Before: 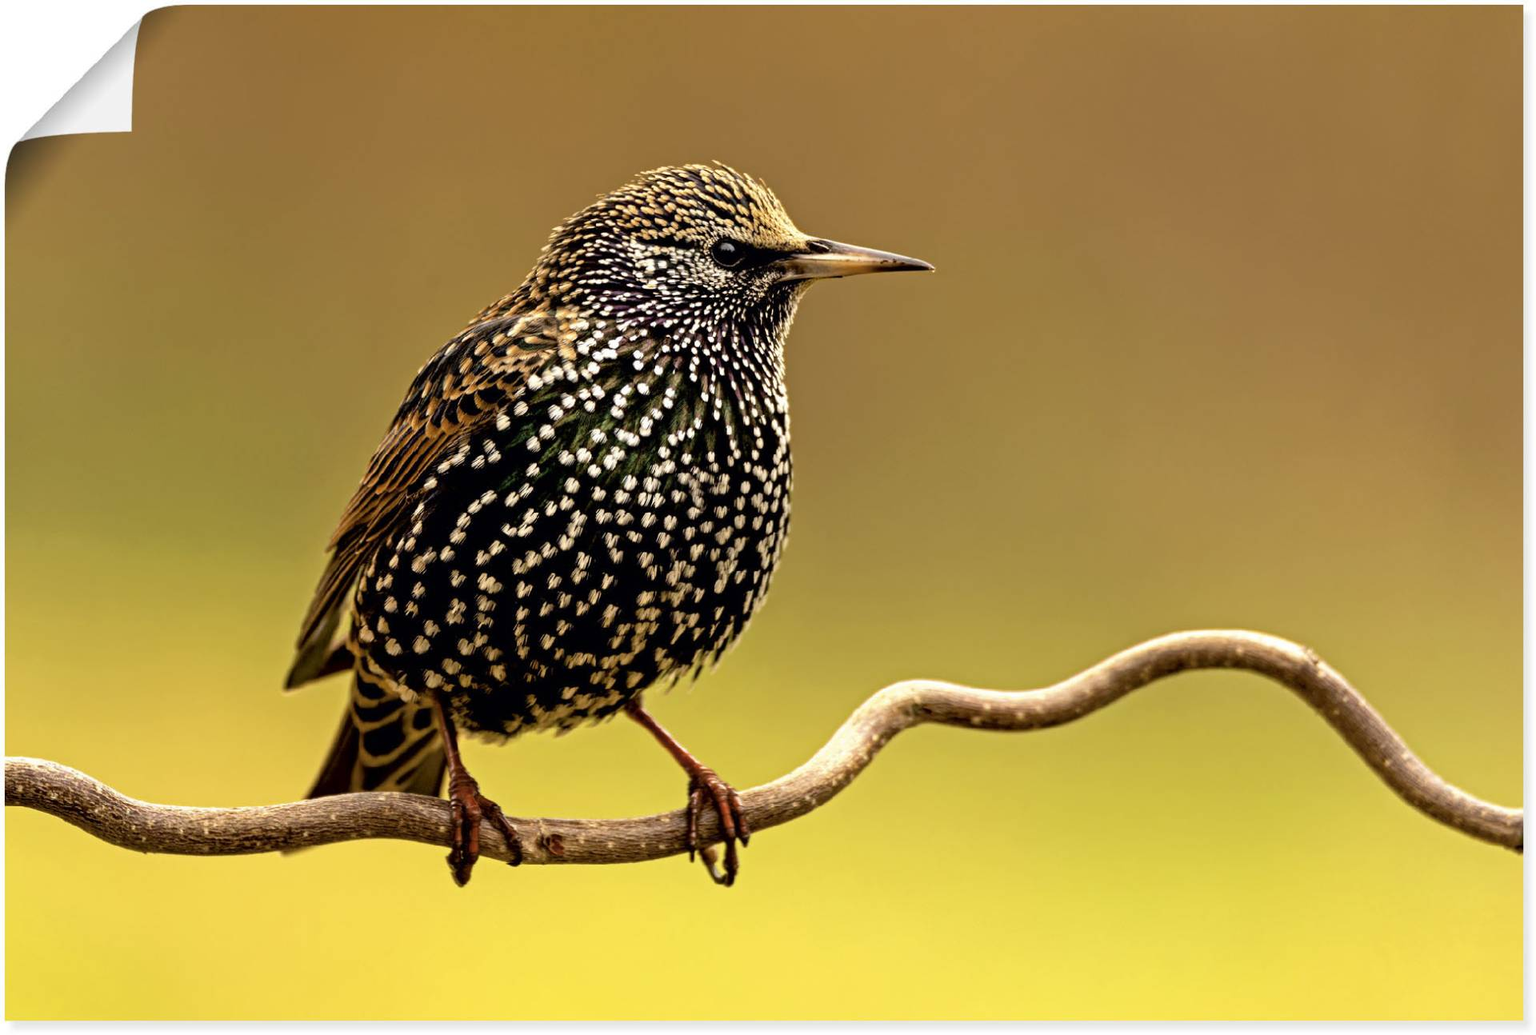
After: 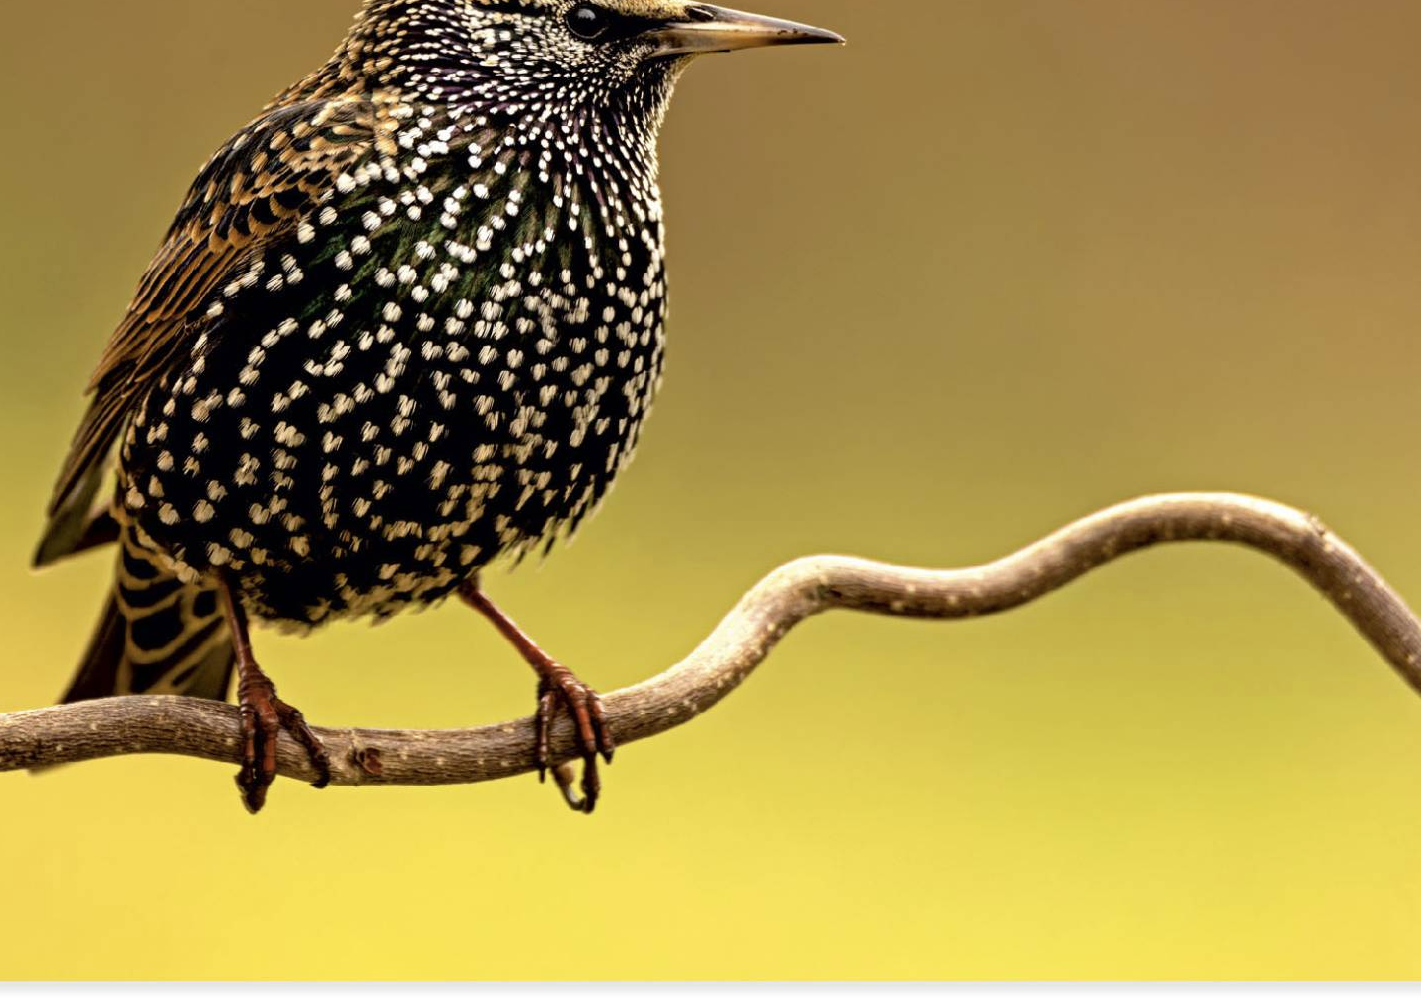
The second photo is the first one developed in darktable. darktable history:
crop: left 16.871%, top 22.857%, right 9.116%
contrast brightness saturation: contrast 0.01, saturation -0.05
